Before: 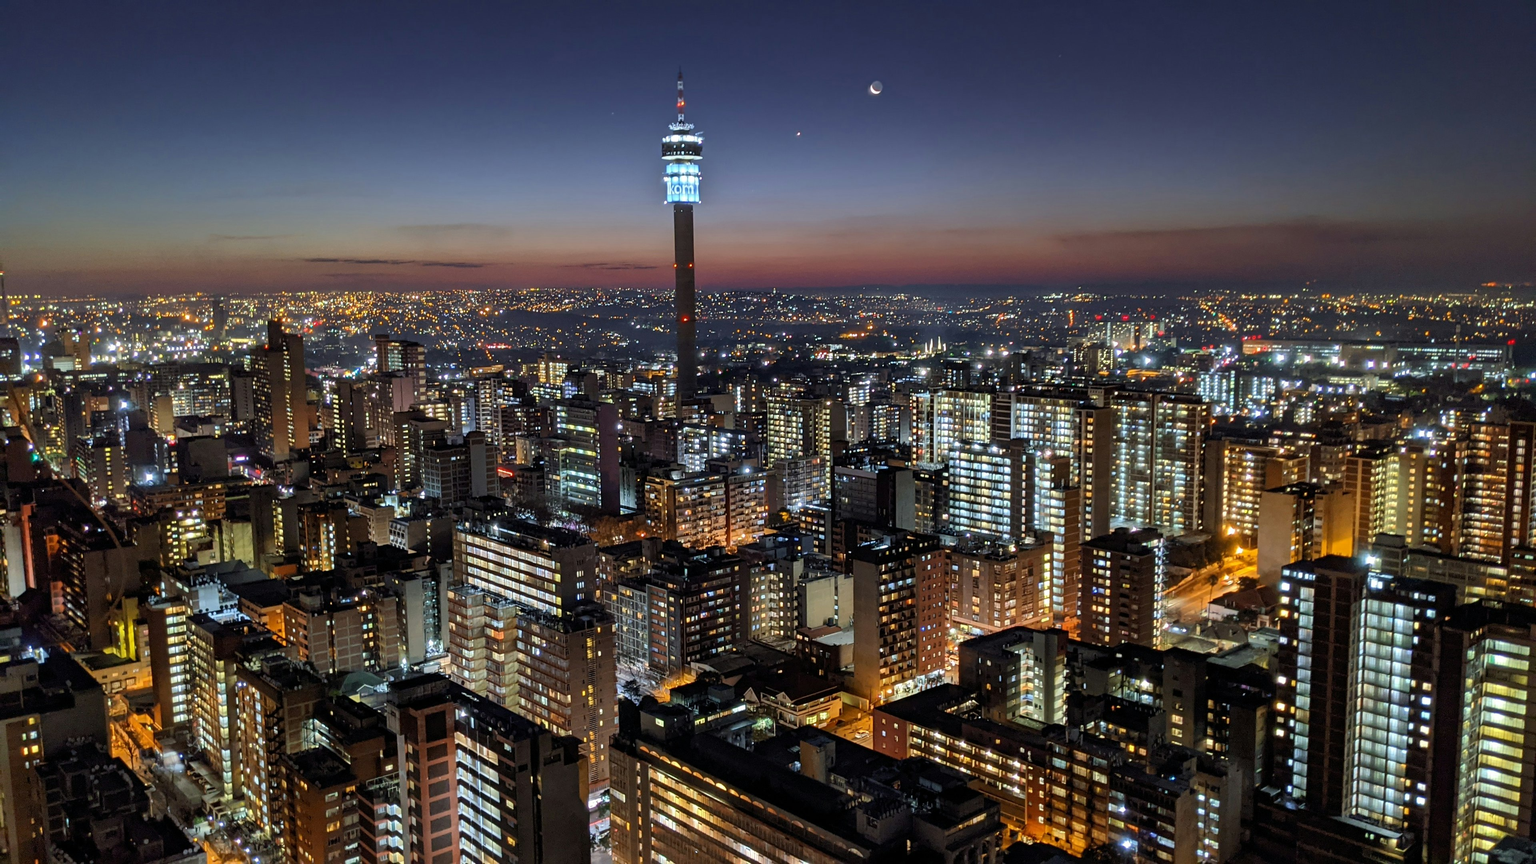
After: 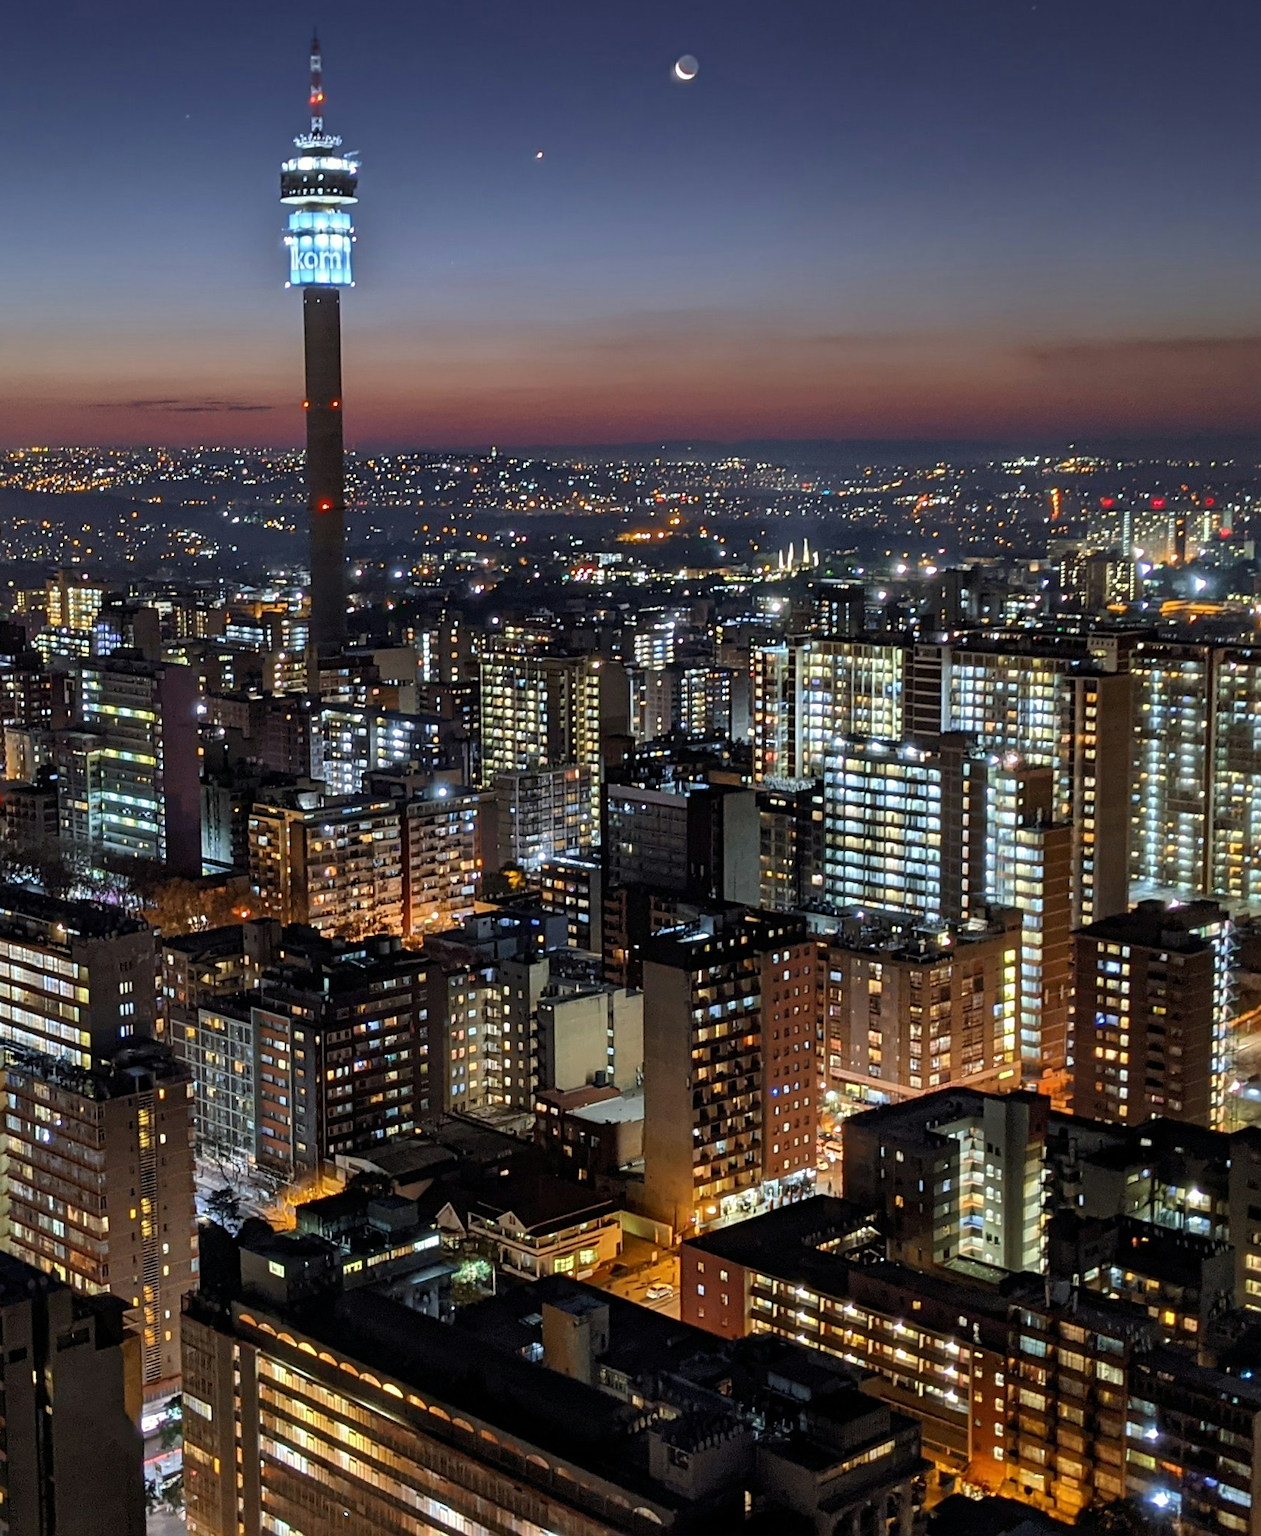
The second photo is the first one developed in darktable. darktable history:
sharpen: amount 0.2
crop: left 33.452%, top 6.025%, right 23.155%
